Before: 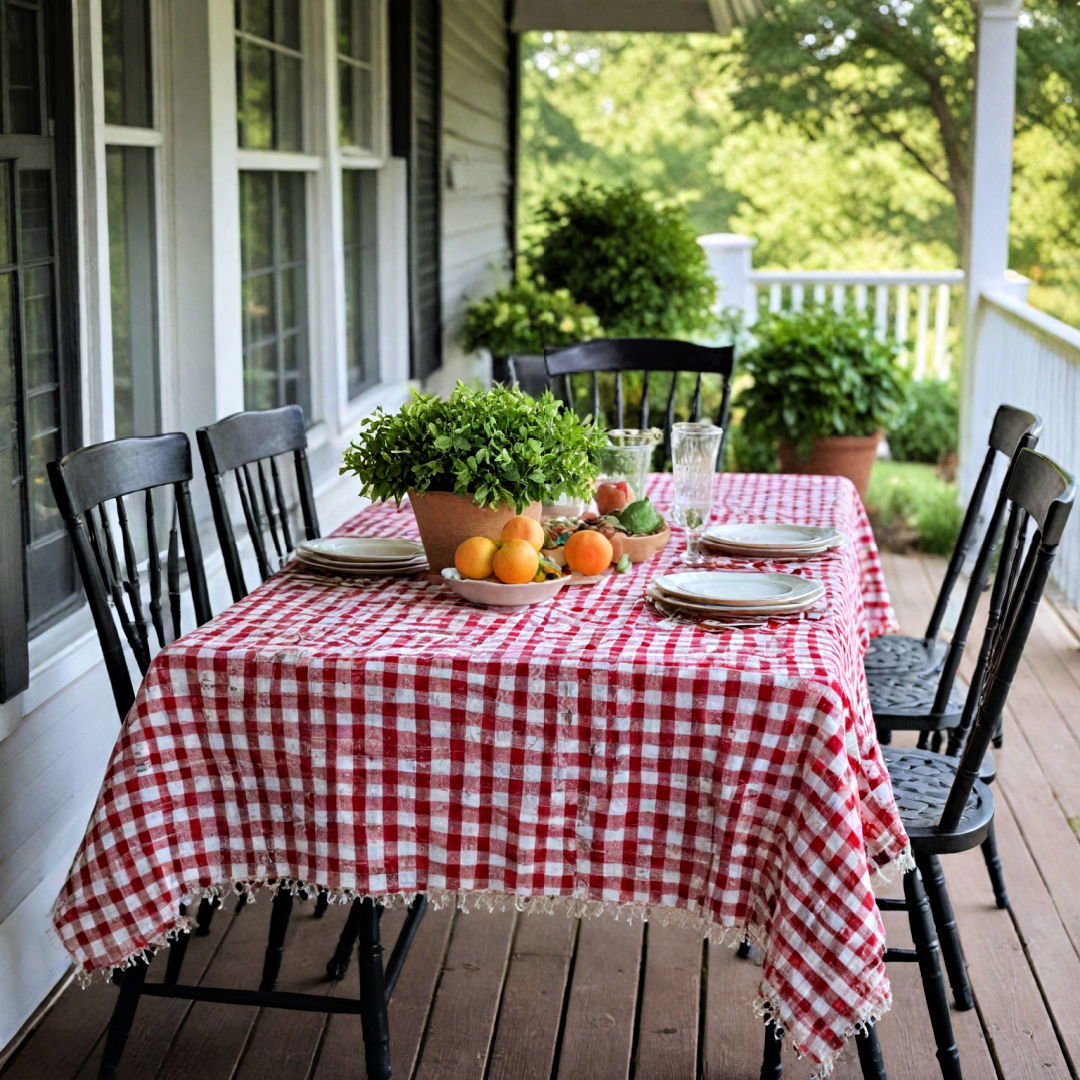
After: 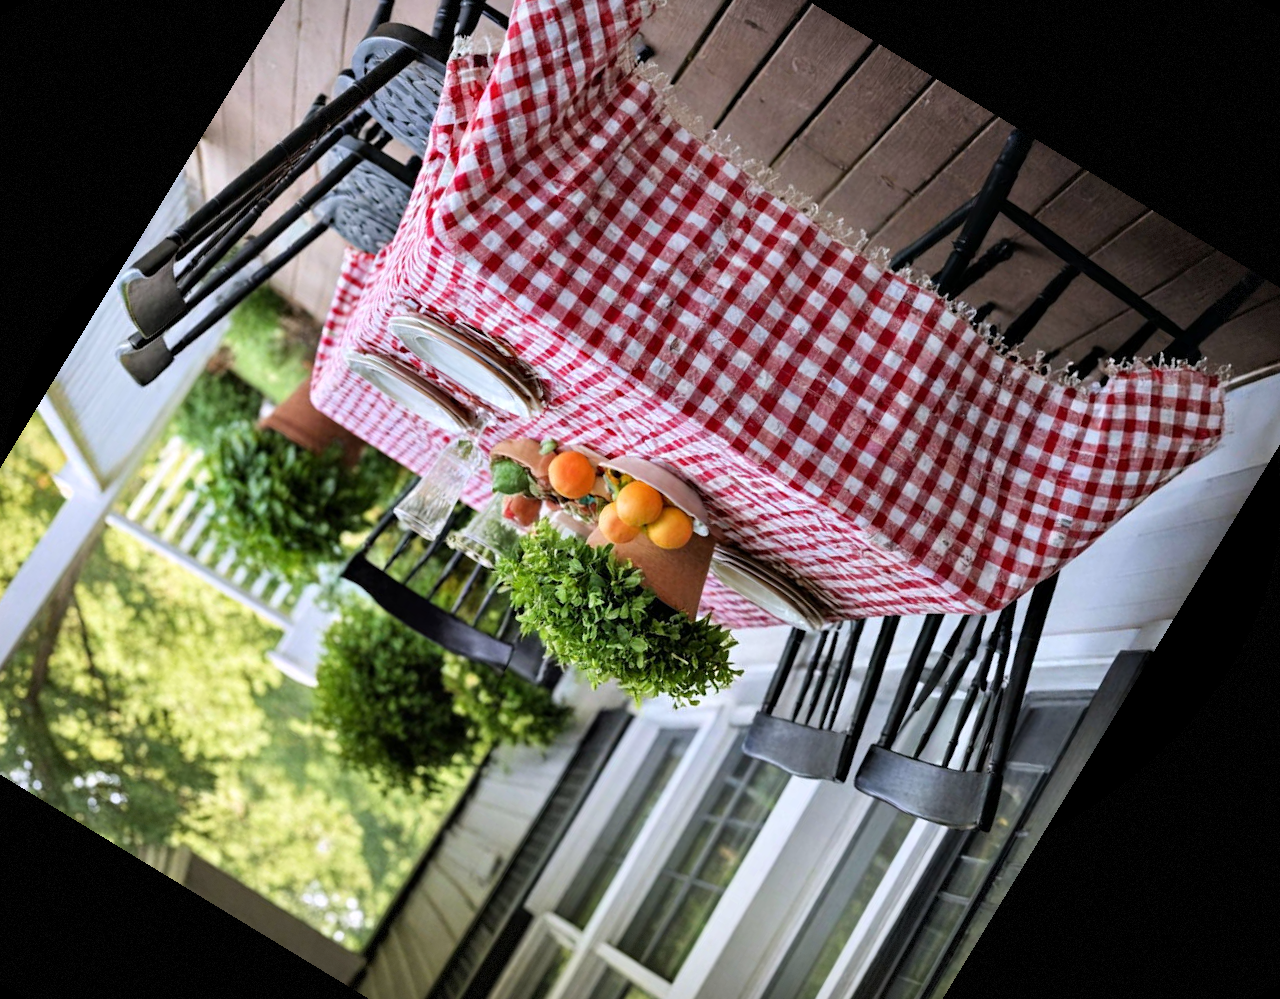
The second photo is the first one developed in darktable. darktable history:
vignetting: fall-off start 100%, brightness -0.406, saturation -0.3, width/height ratio 1.324, dithering 8-bit output, unbound false
white balance: red 1.009, blue 1.027
crop and rotate: angle 148.68°, left 9.111%, top 15.603%, right 4.588%, bottom 17.041%
